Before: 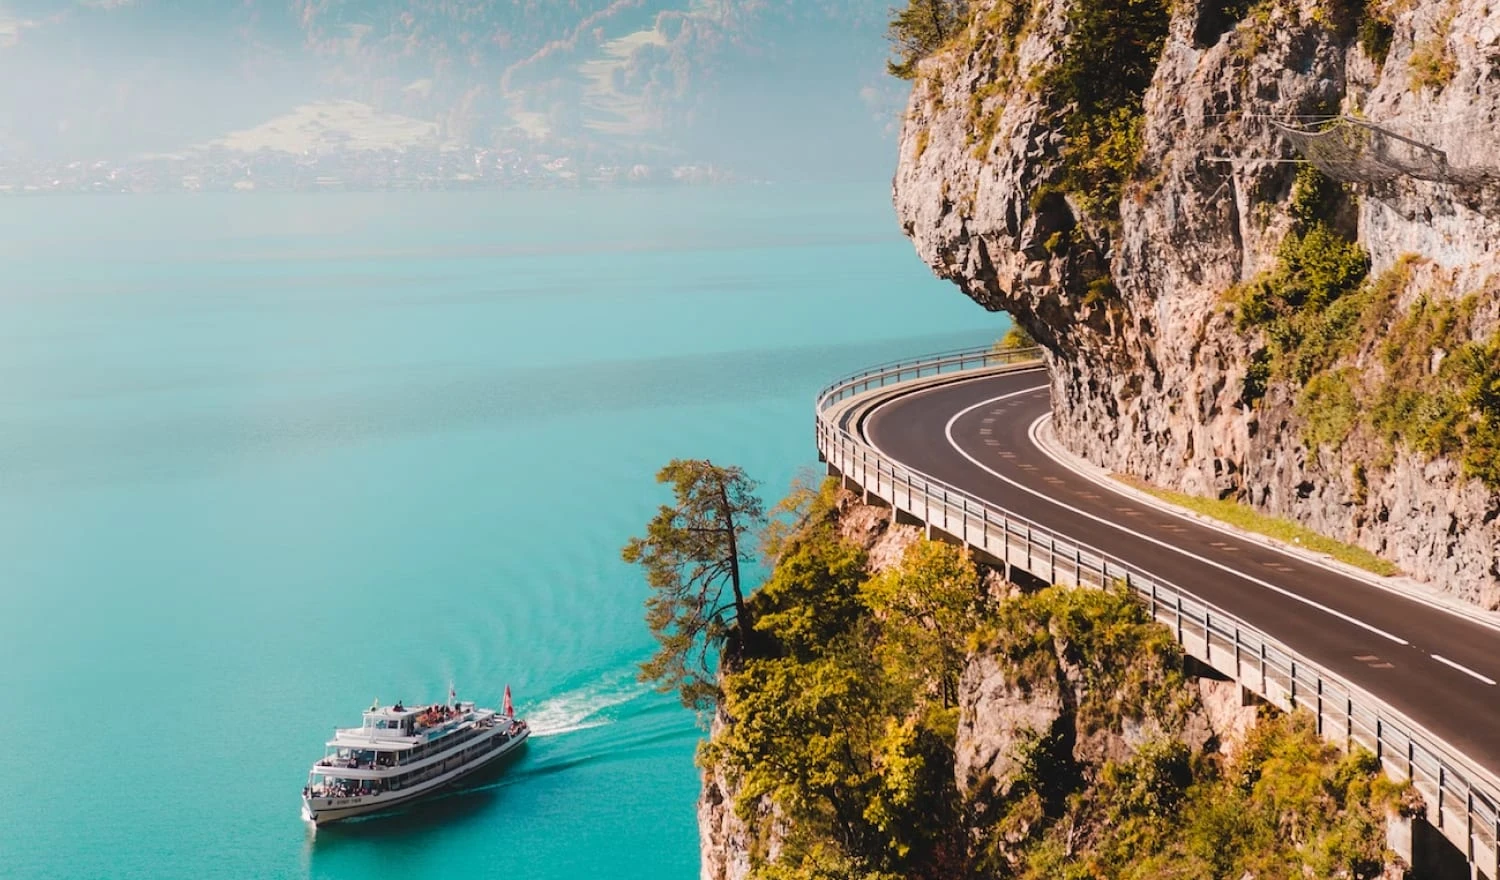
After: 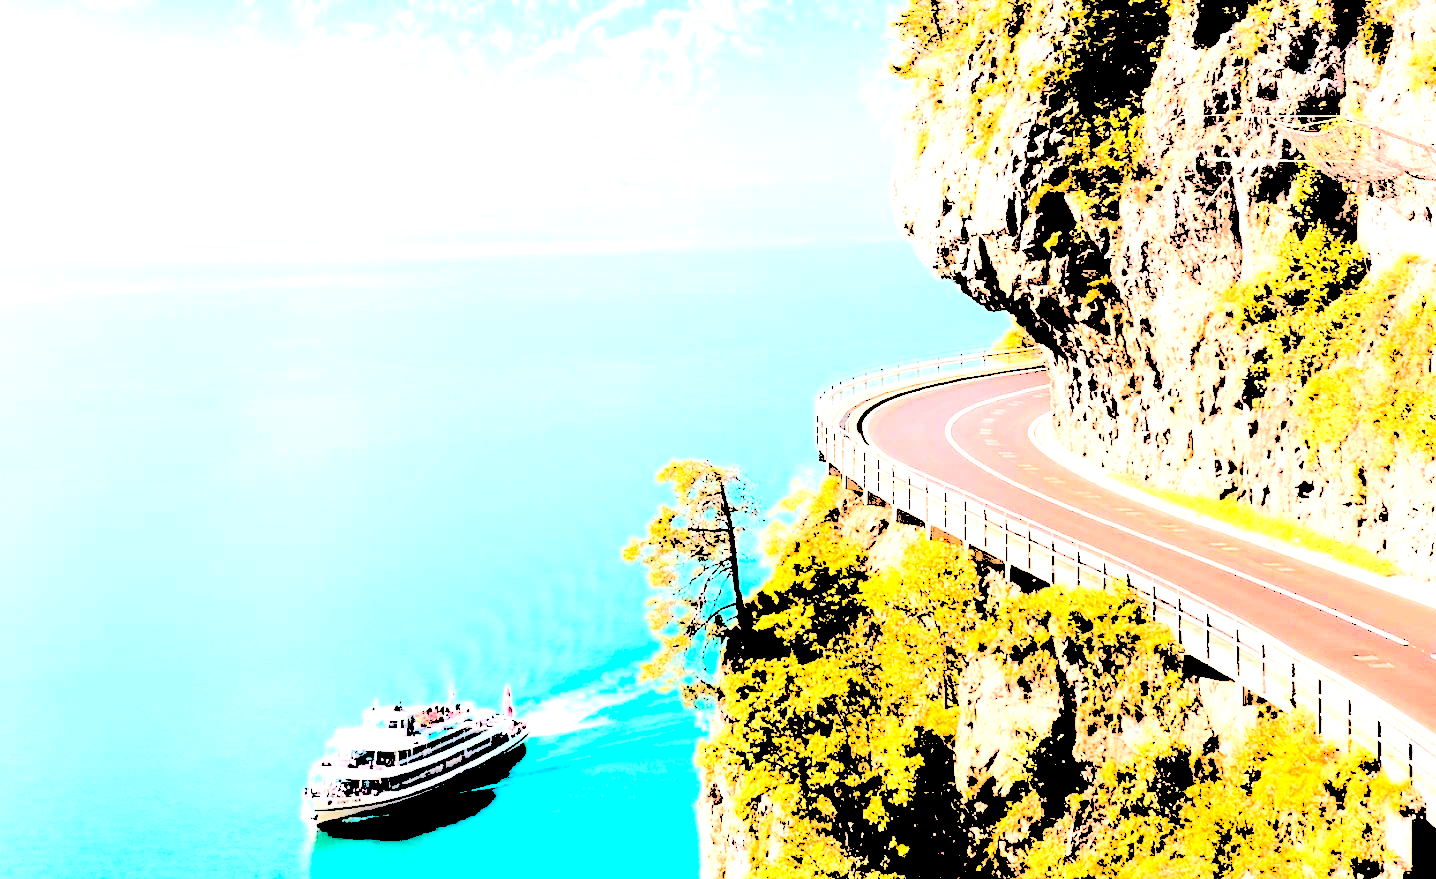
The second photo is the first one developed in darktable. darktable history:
levels: levels [0.246, 0.256, 0.506]
crop: right 4.259%, bottom 0.018%
